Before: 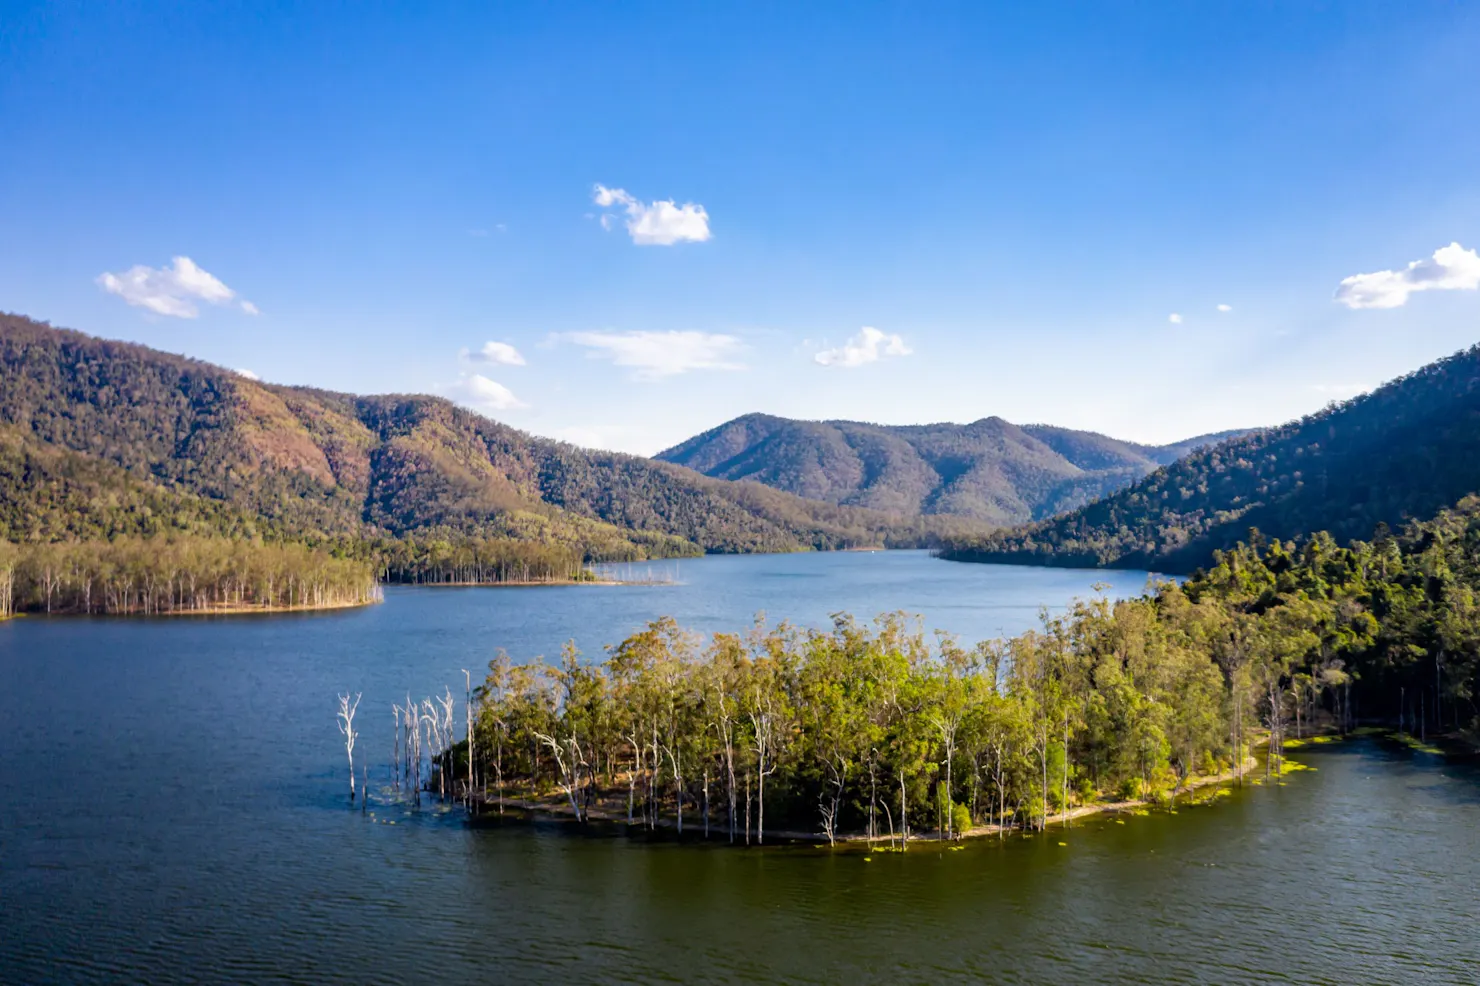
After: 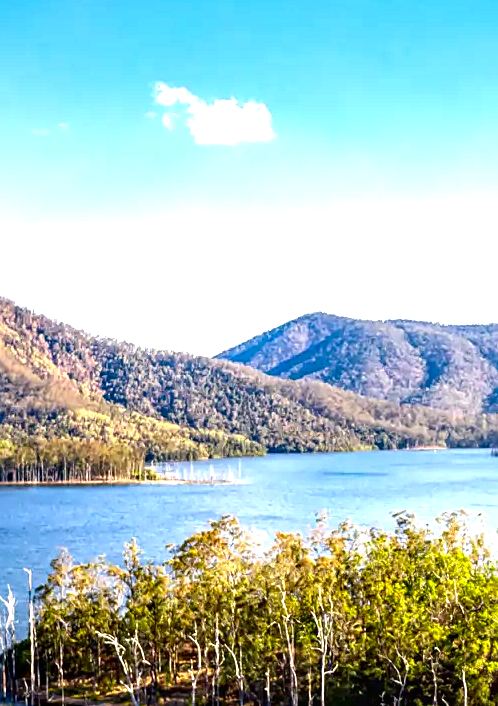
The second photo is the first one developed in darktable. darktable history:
crop and rotate: left 29.637%, top 10.378%, right 36.683%, bottom 17.96%
contrast brightness saturation: contrast 0.065, brightness -0.154, saturation 0.119
local contrast: on, module defaults
exposure: exposure 1.15 EV, compensate exposure bias true, compensate highlight preservation false
sharpen: on, module defaults
